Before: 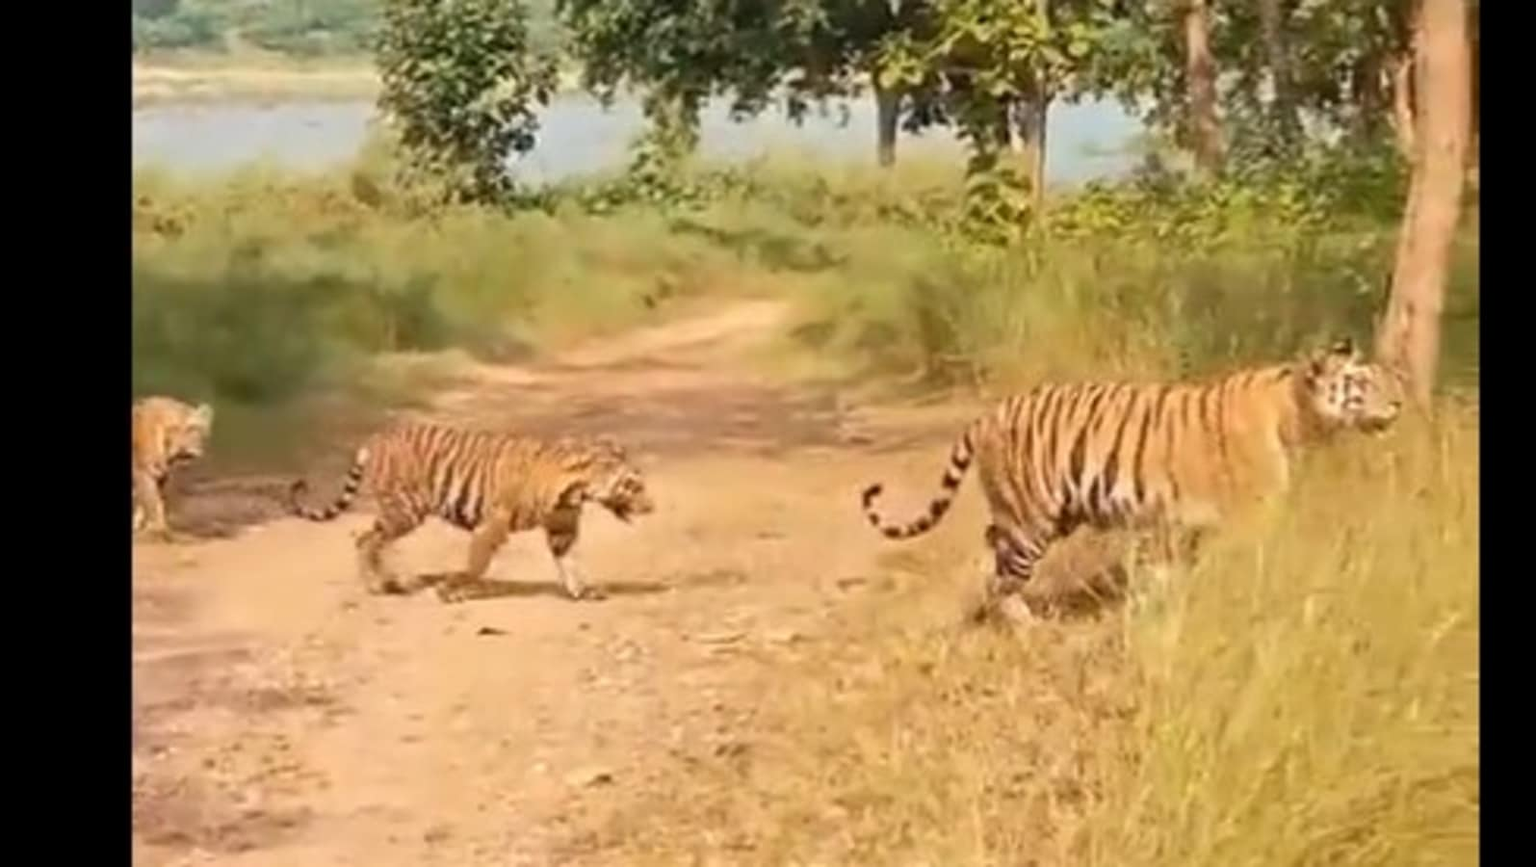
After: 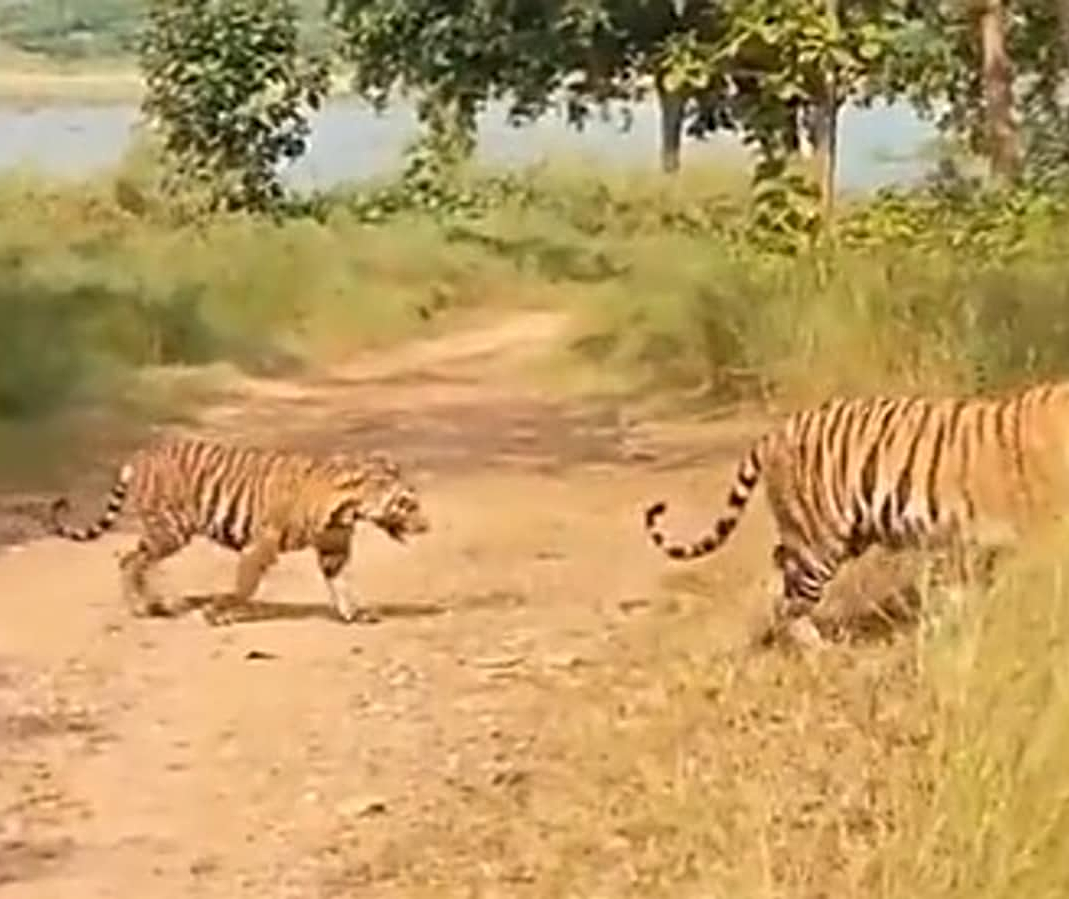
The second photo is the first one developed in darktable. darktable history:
crop and rotate: left 15.677%, right 17.293%
sharpen: radius 4.857
